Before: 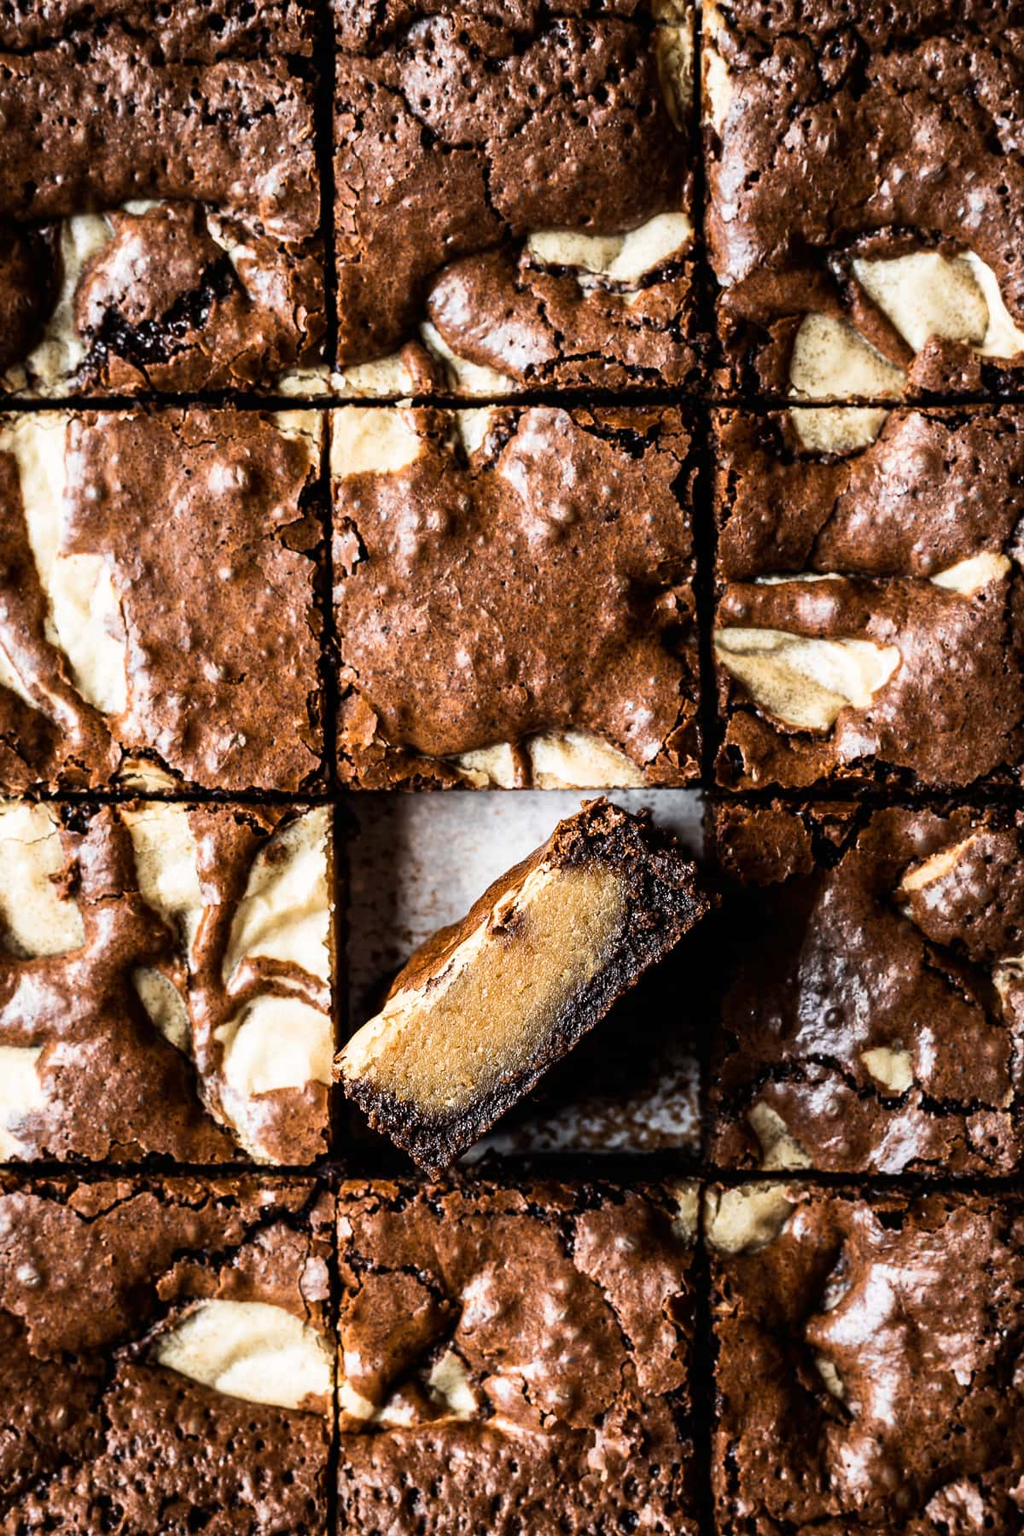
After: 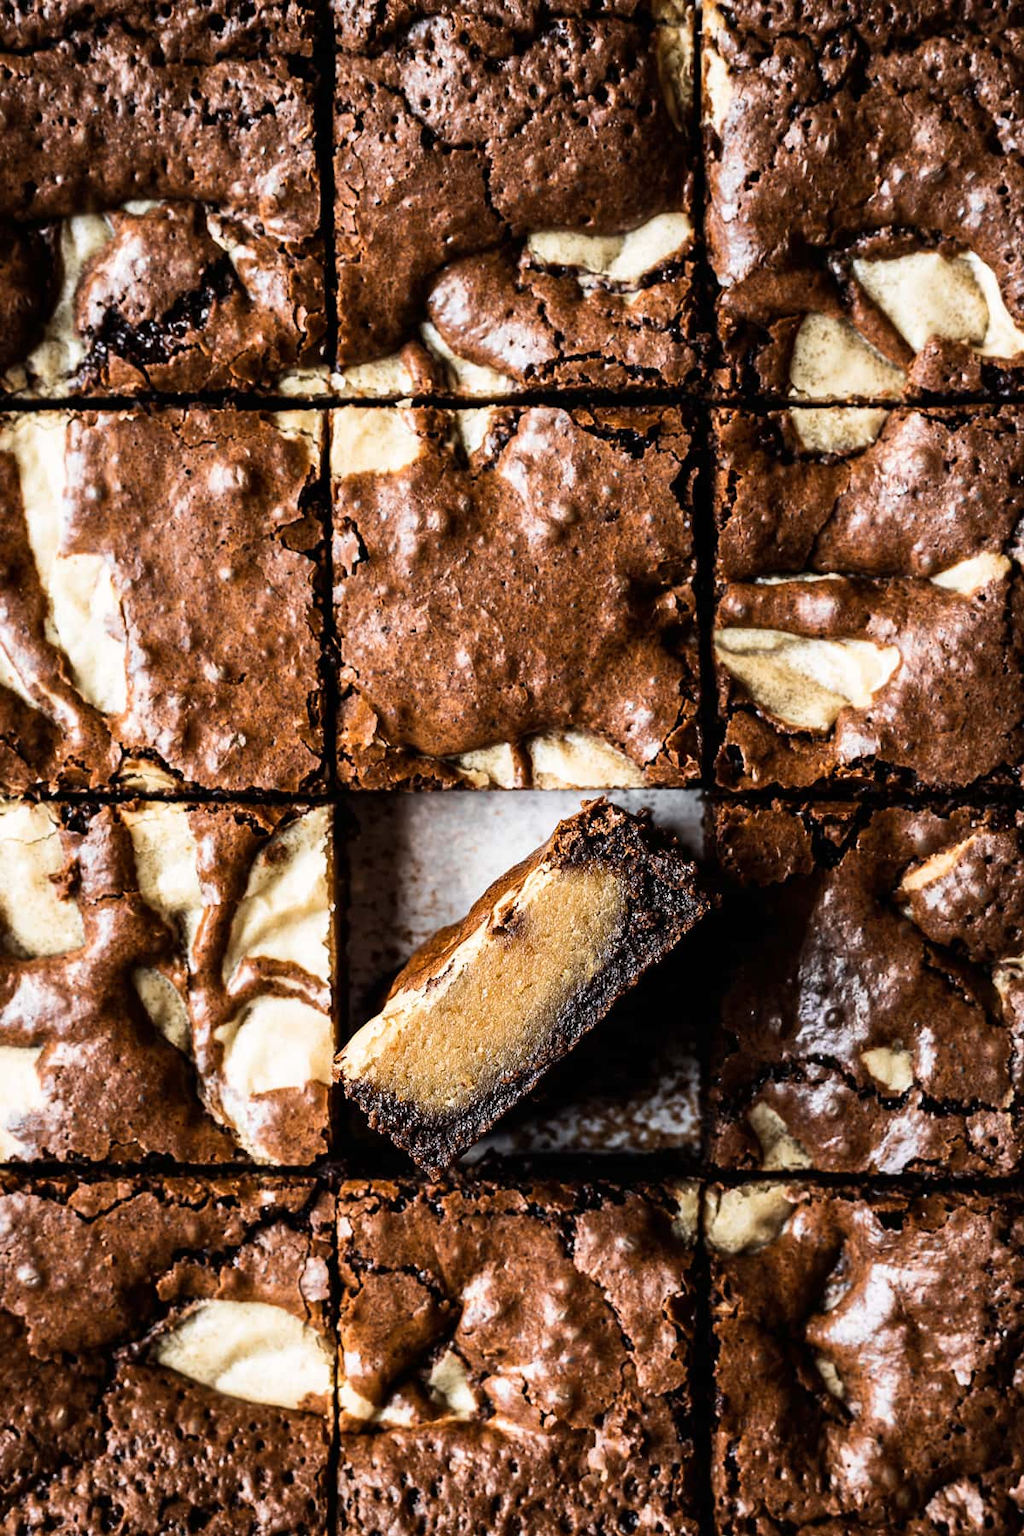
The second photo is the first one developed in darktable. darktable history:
shadows and highlights: shadows 22.7, highlights -48.71, soften with gaussian
